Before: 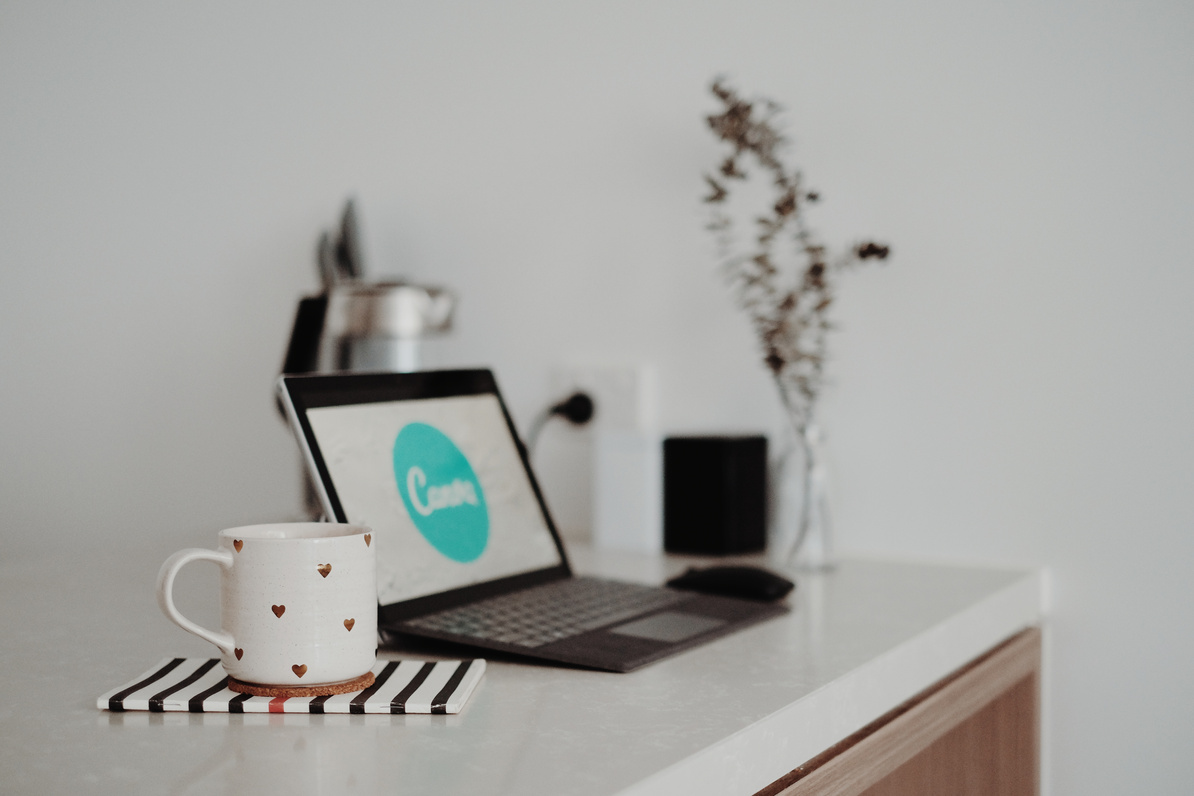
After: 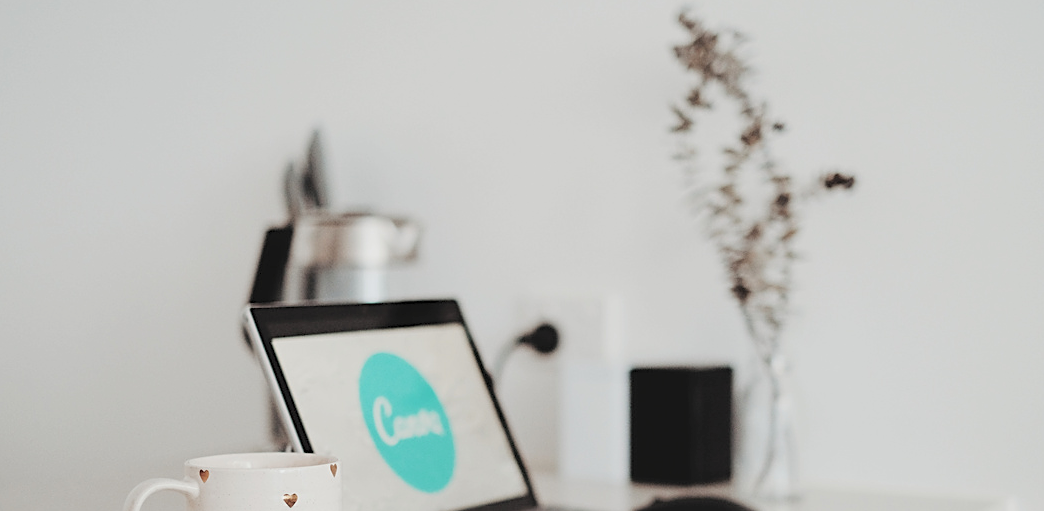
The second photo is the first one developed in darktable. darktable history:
contrast brightness saturation: brightness 0.274
sharpen: on, module defaults
crop: left 2.903%, top 8.896%, right 9.636%, bottom 26.851%
